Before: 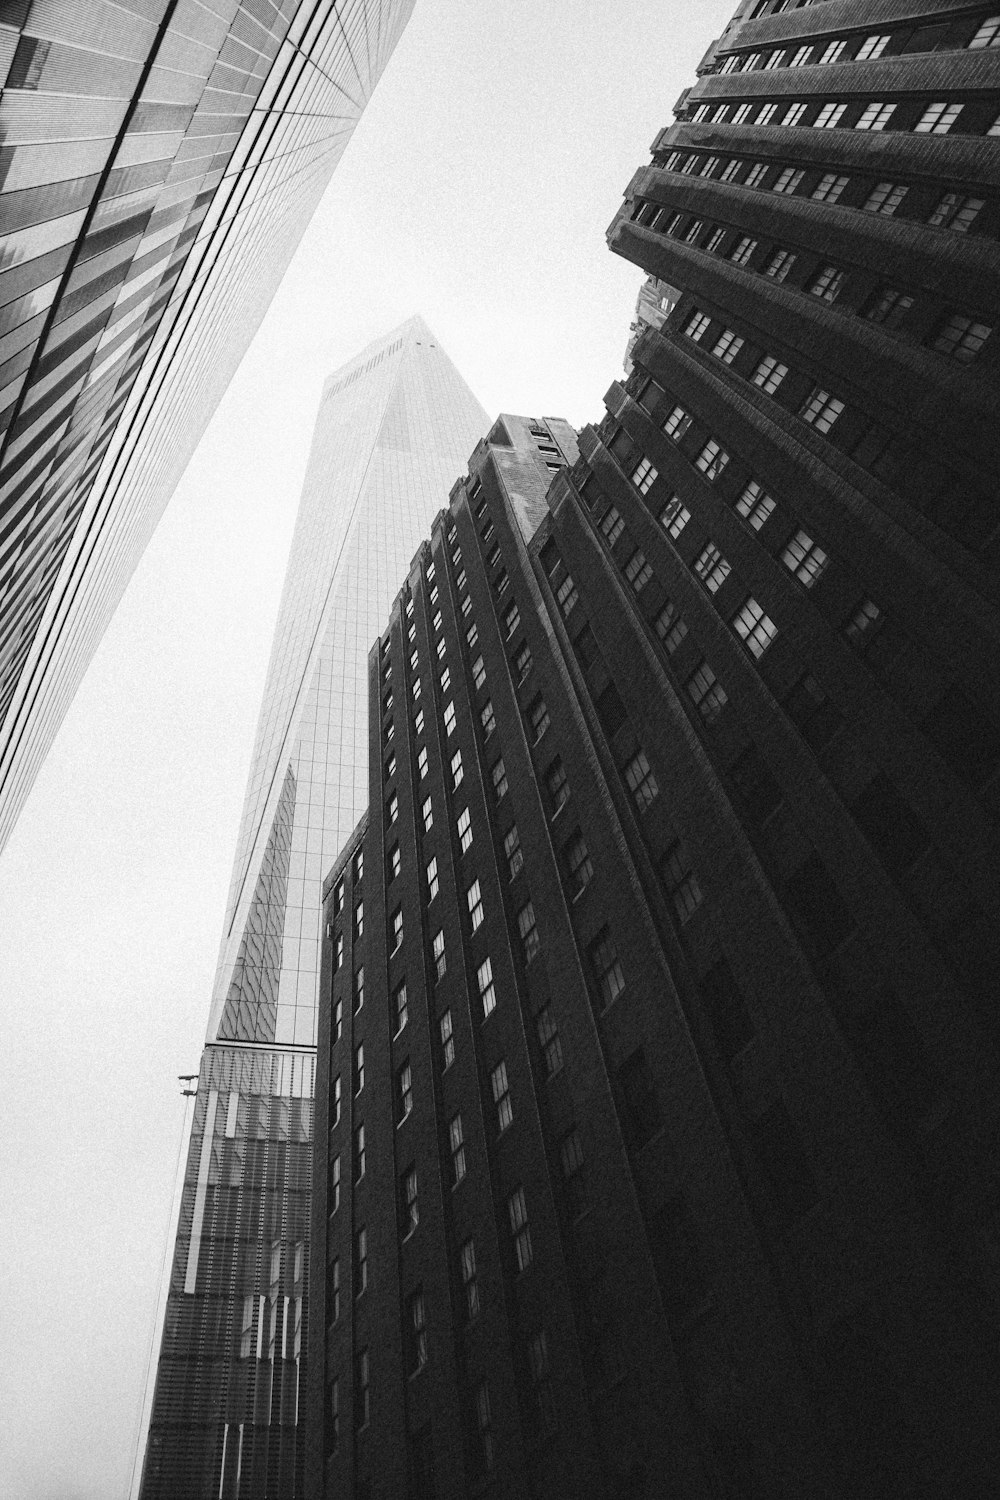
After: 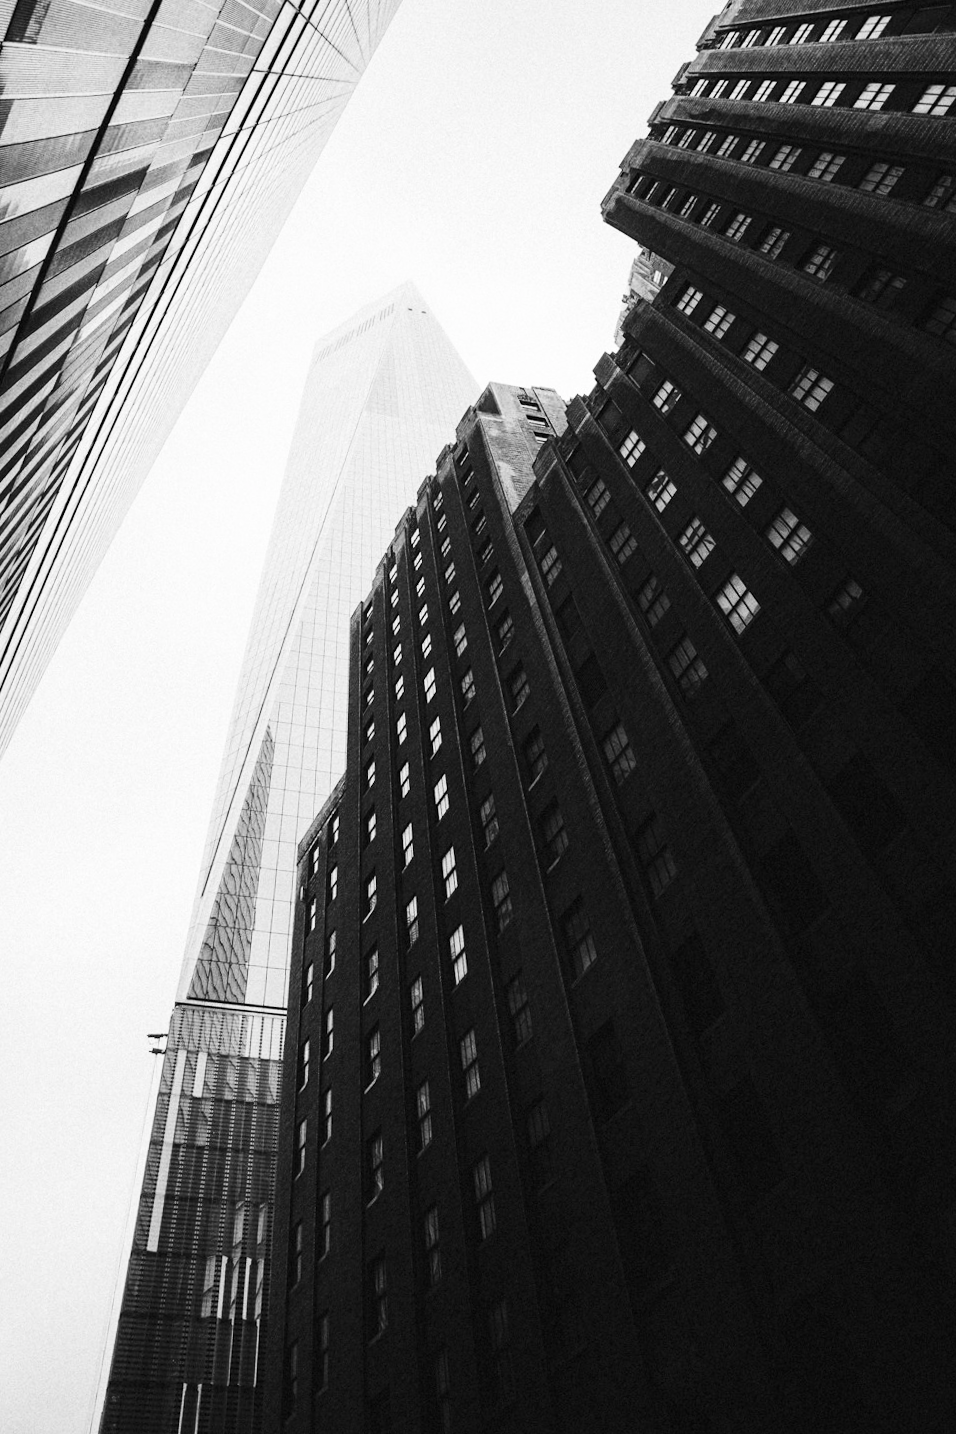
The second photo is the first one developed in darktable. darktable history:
contrast brightness saturation: contrast 0.273
crop and rotate: angle -1.76°
